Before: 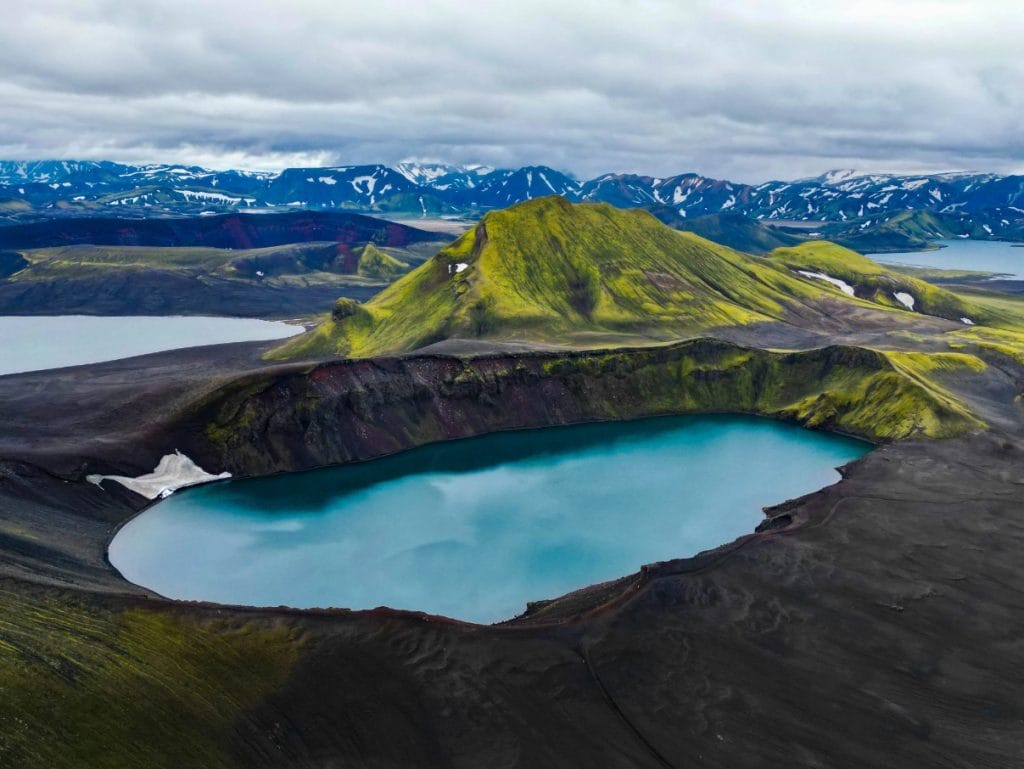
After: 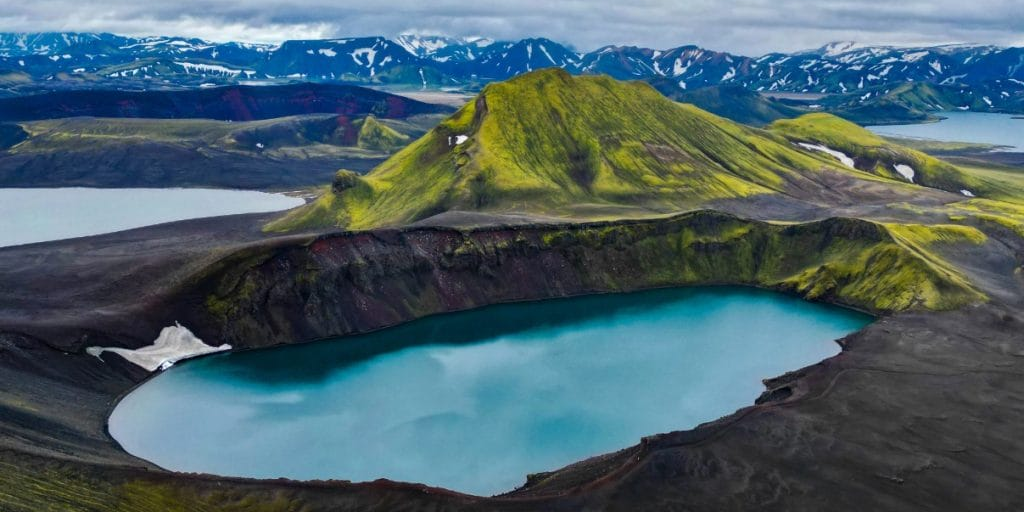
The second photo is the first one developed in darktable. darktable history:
crop: top 16.668%, bottom 16.729%
